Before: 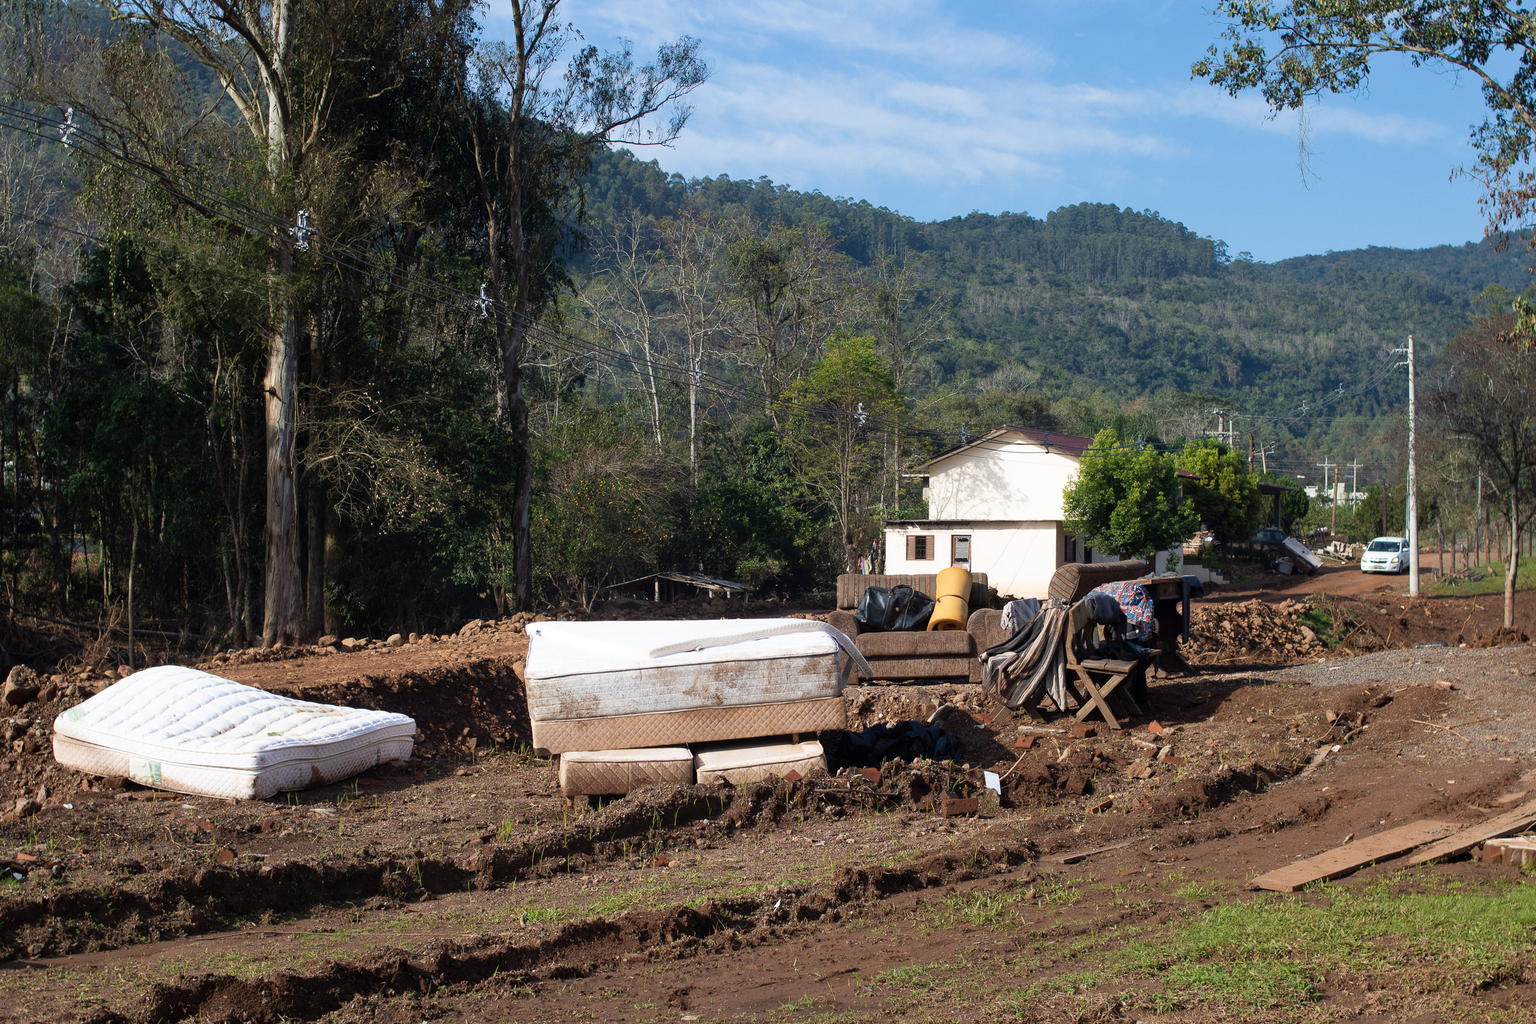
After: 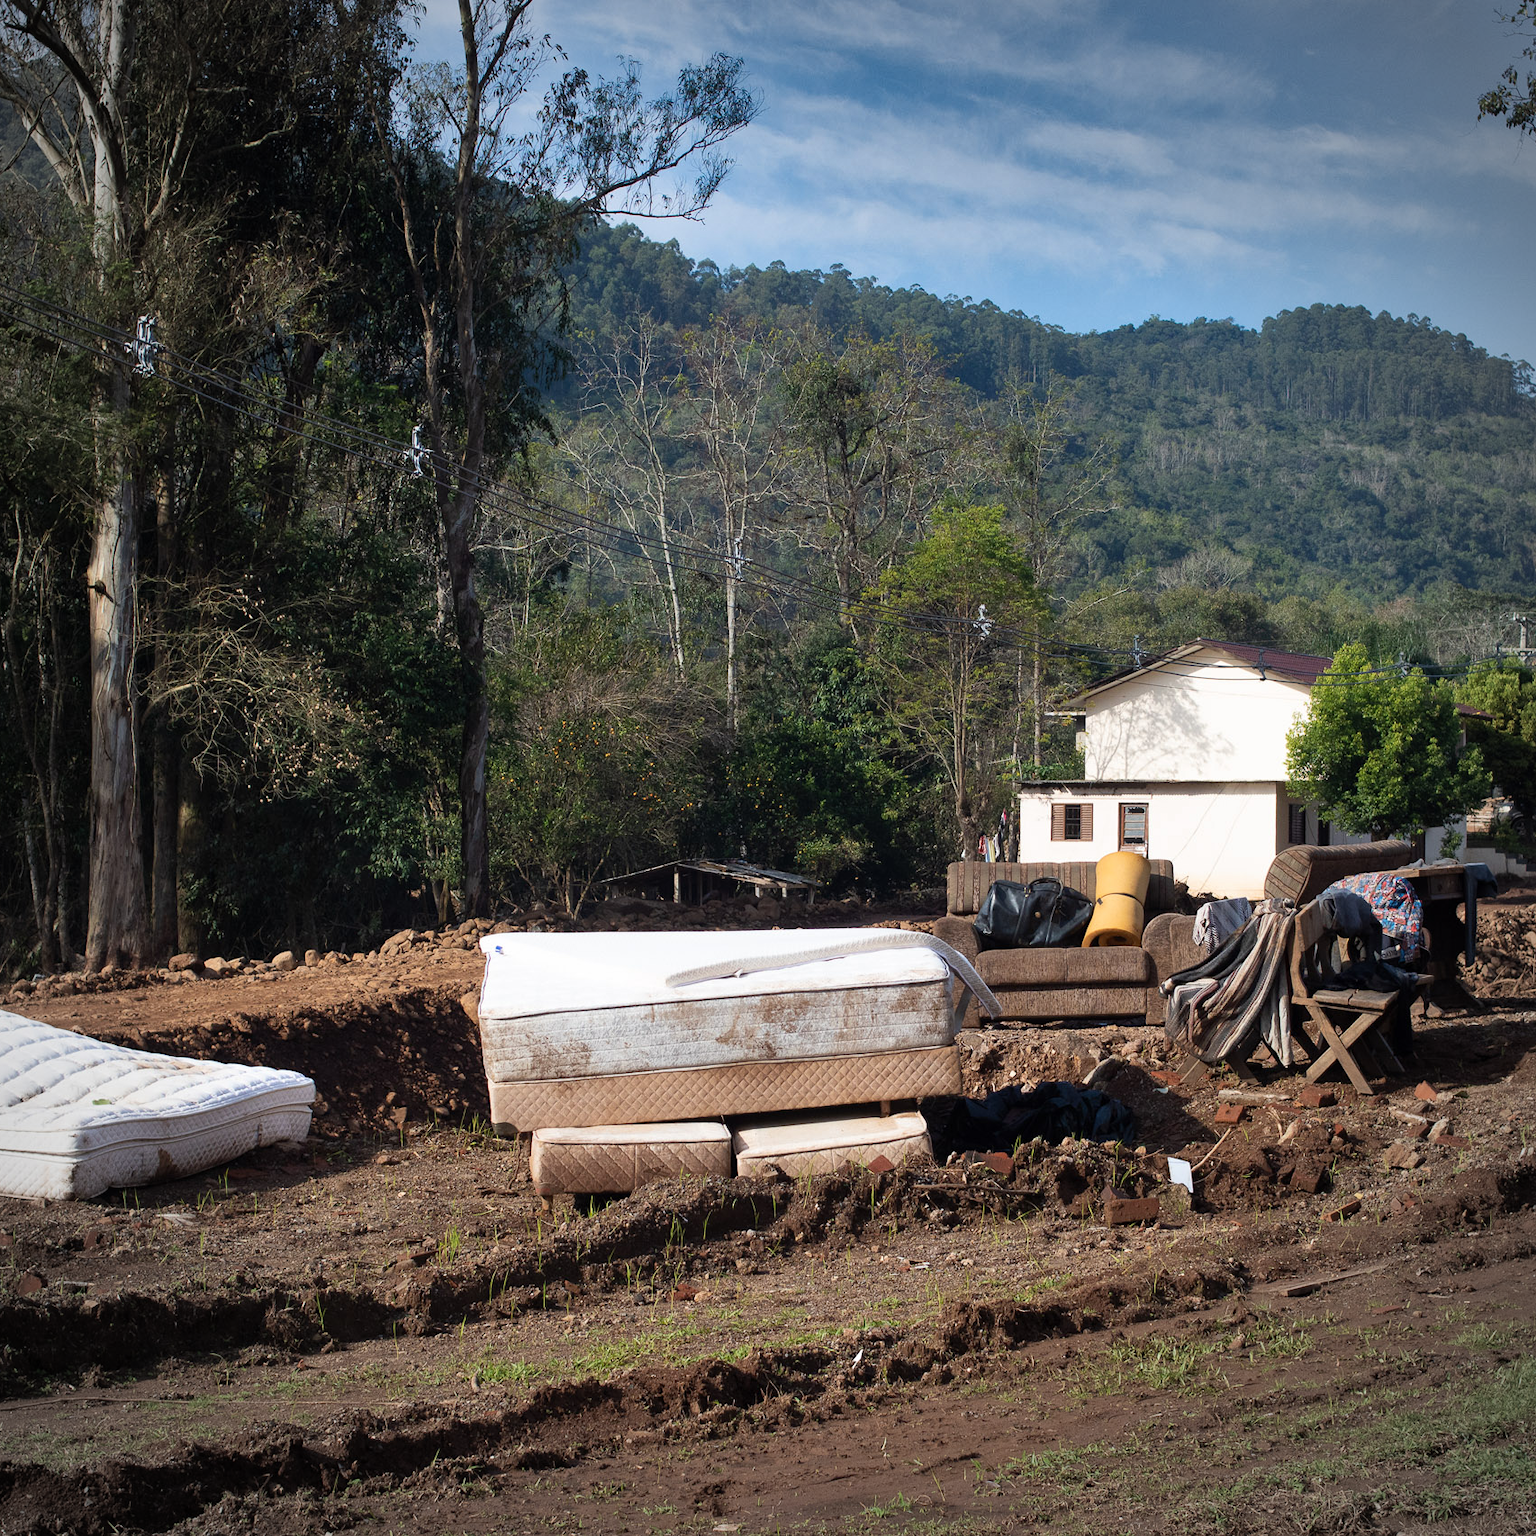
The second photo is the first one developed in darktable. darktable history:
shadows and highlights: shadows 24.5, highlights -78.15, soften with gaussian
crop and rotate: left 13.409%, right 19.924%
white balance: emerald 1
vignetting: on, module defaults
